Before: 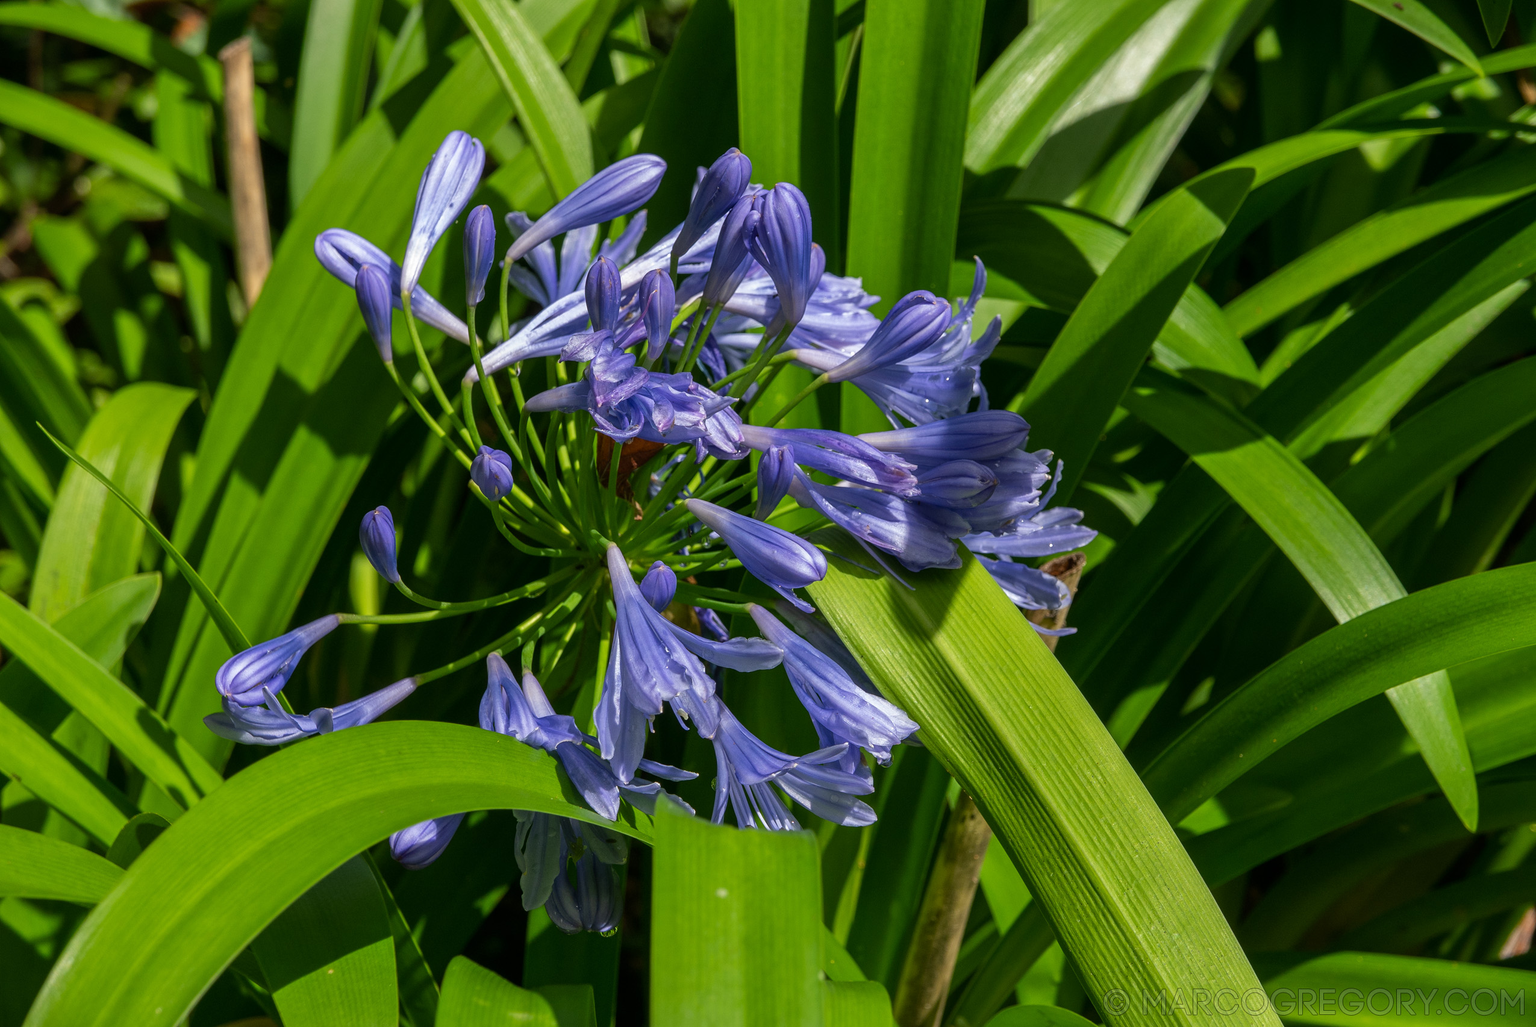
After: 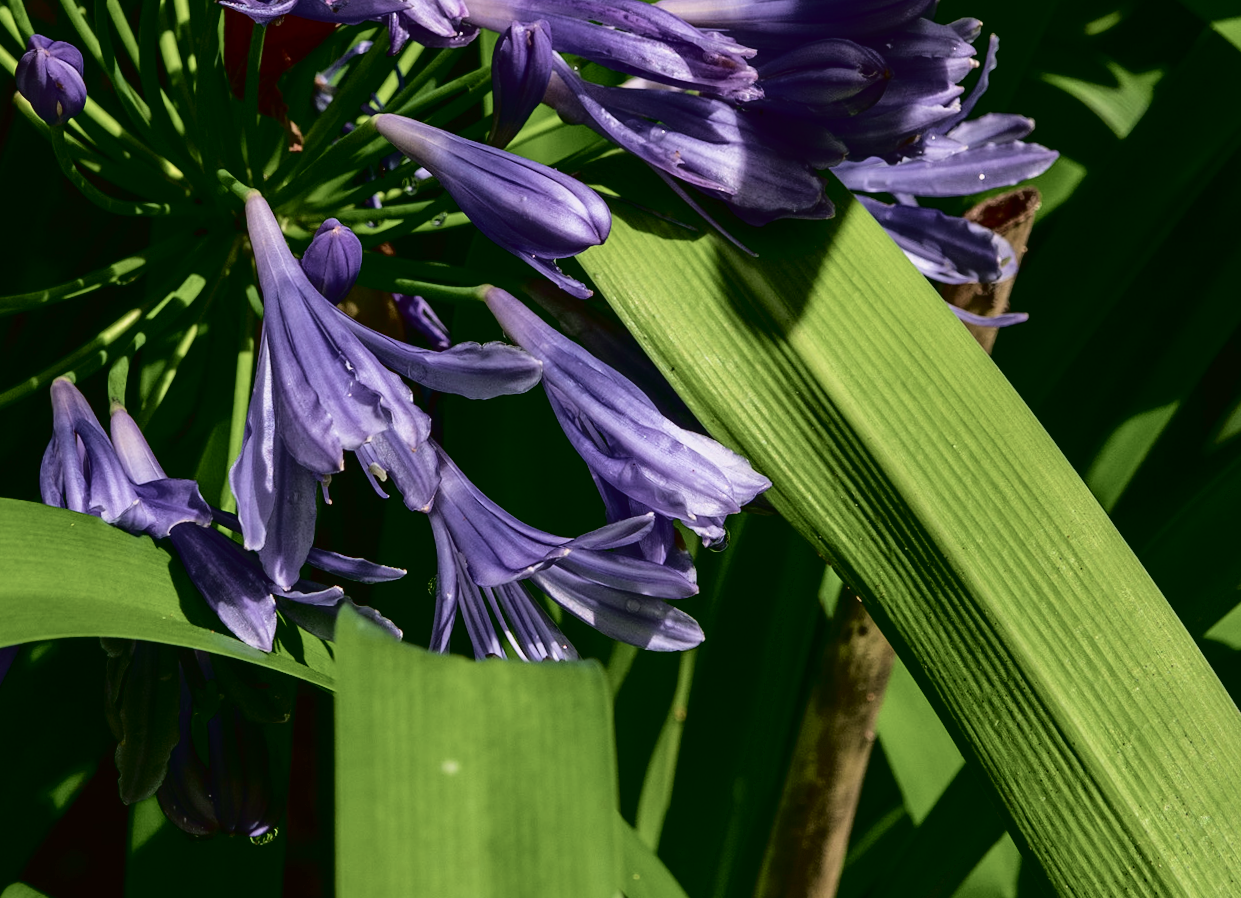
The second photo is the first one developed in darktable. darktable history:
crop: left 29.672%, top 41.786%, right 20.851%, bottom 3.487%
color correction: highlights a* 3.12, highlights b* -1.55, shadows a* -0.101, shadows b* 2.52, saturation 0.98
tone curve: curves: ch0 [(0, 0.013) (0.181, 0.074) (0.337, 0.304) (0.498, 0.485) (0.78, 0.742) (0.993, 0.954)]; ch1 [(0, 0) (0.294, 0.184) (0.359, 0.34) (0.362, 0.35) (0.43, 0.41) (0.469, 0.463) (0.495, 0.502) (0.54, 0.563) (0.612, 0.641) (1, 1)]; ch2 [(0, 0) (0.44, 0.437) (0.495, 0.502) (0.524, 0.534) (0.557, 0.56) (0.634, 0.654) (0.728, 0.722) (1, 1)], color space Lab, independent channels, preserve colors none
velvia: on, module defaults
white balance: red 0.978, blue 0.999
contrast brightness saturation: contrast 0.25, saturation -0.31
rotate and perspective: rotation -1.42°, crop left 0.016, crop right 0.984, crop top 0.035, crop bottom 0.965
